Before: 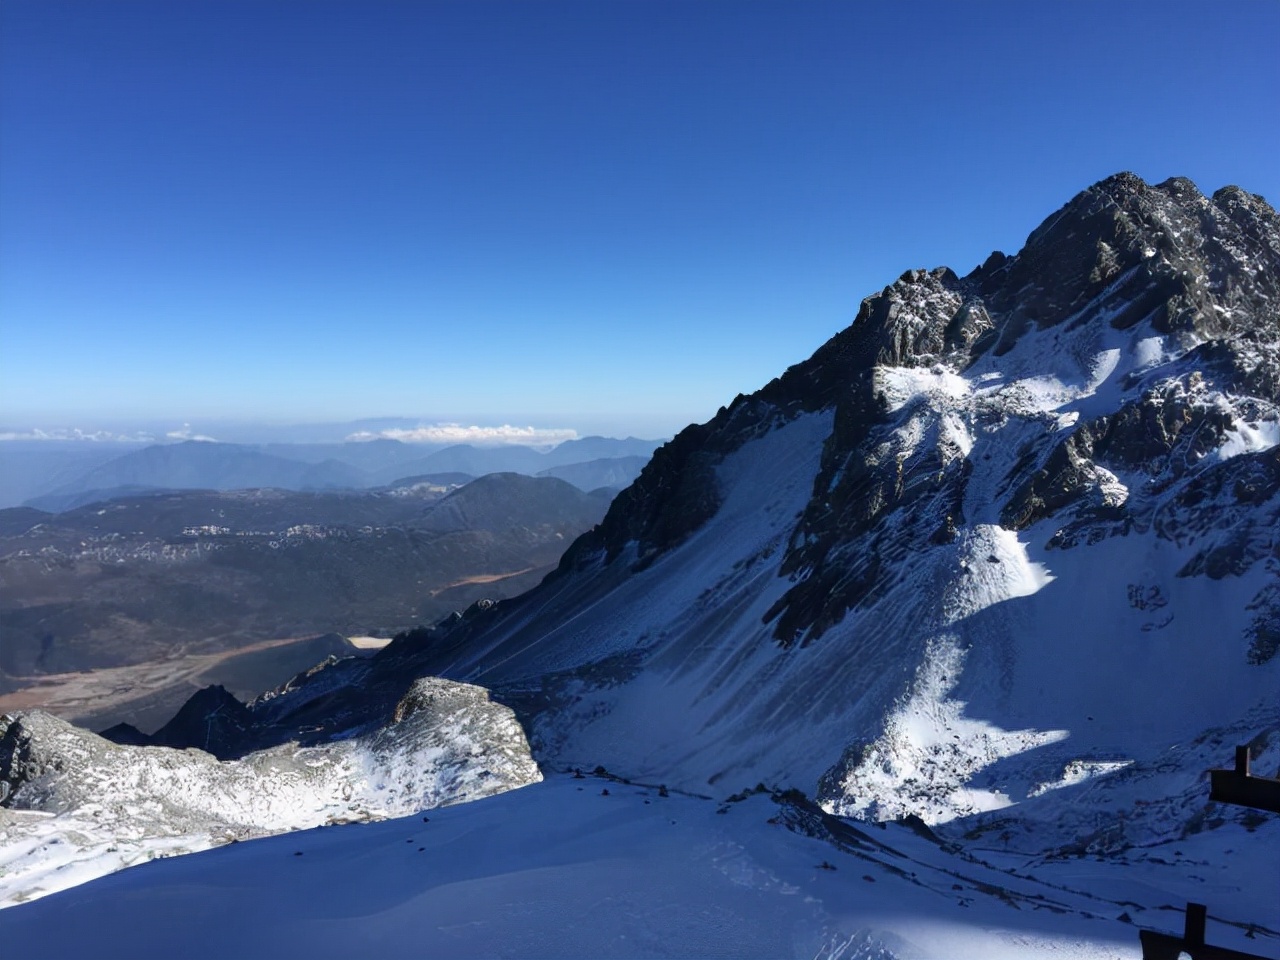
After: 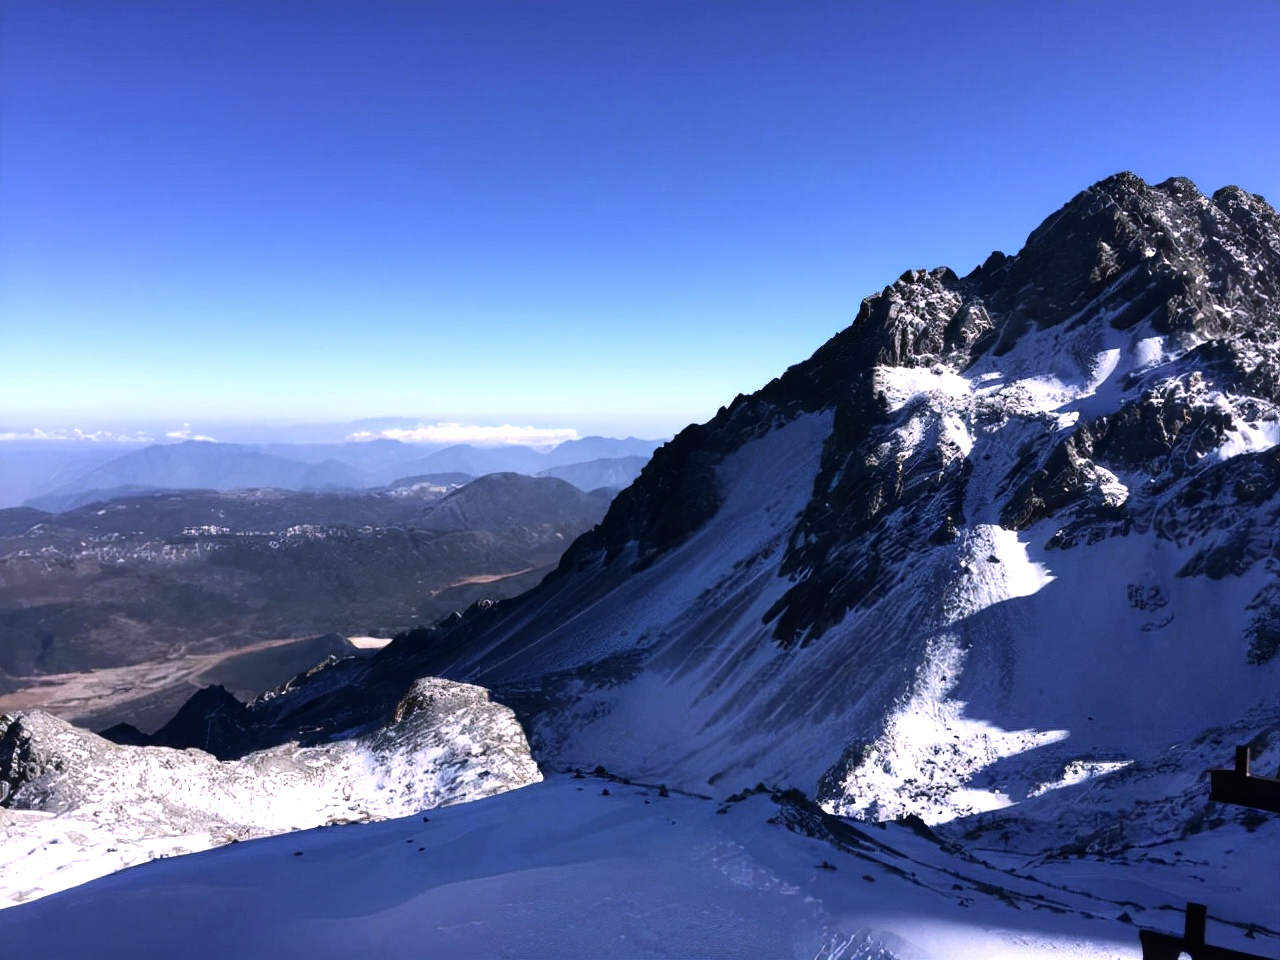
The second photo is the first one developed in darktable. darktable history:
color correction: highlights a* 7.34, highlights b* 4.37
tone equalizer: -8 EV -0.75 EV, -7 EV -0.7 EV, -6 EV -0.6 EV, -5 EV -0.4 EV, -3 EV 0.4 EV, -2 EV 0.6 EV, -1 EV 0.7 EV, +0 EV 0.75 EV, edges refinement/feathering 500, mask exposure compensation -1.57 EV, preserve details no
color calibration: illuminant as shot in camera, x 0.358, y 0.373, temperature 4628.91 K
